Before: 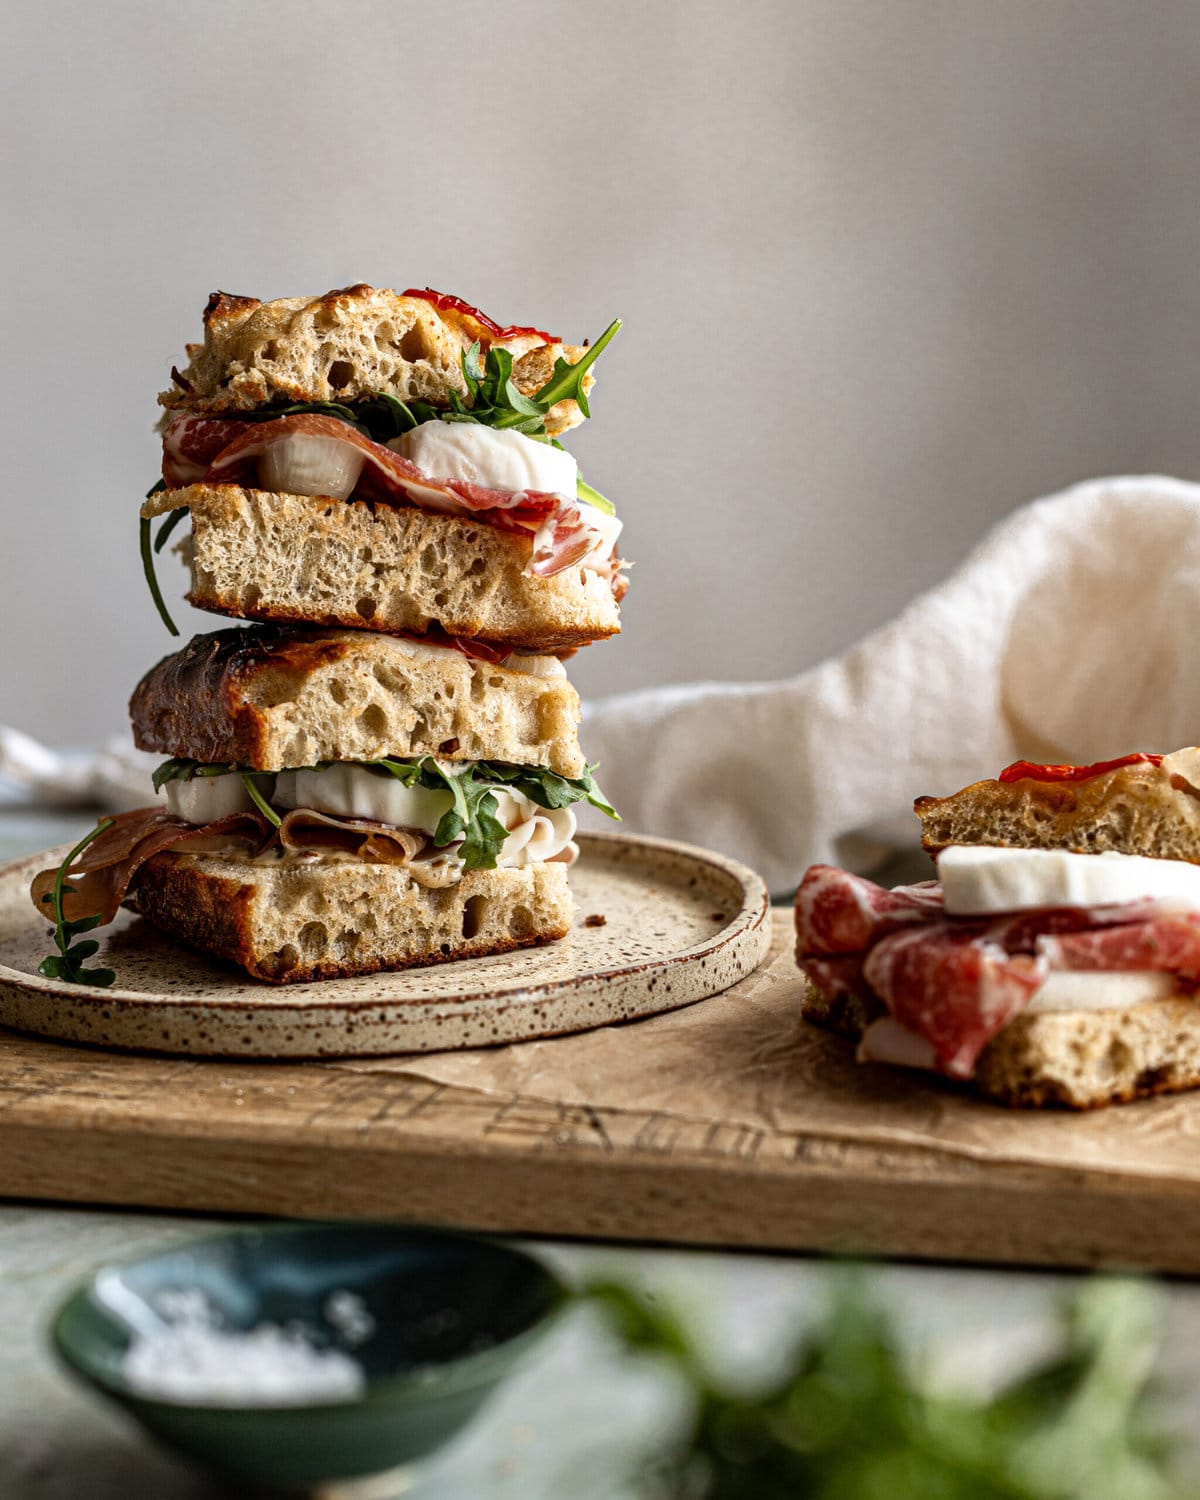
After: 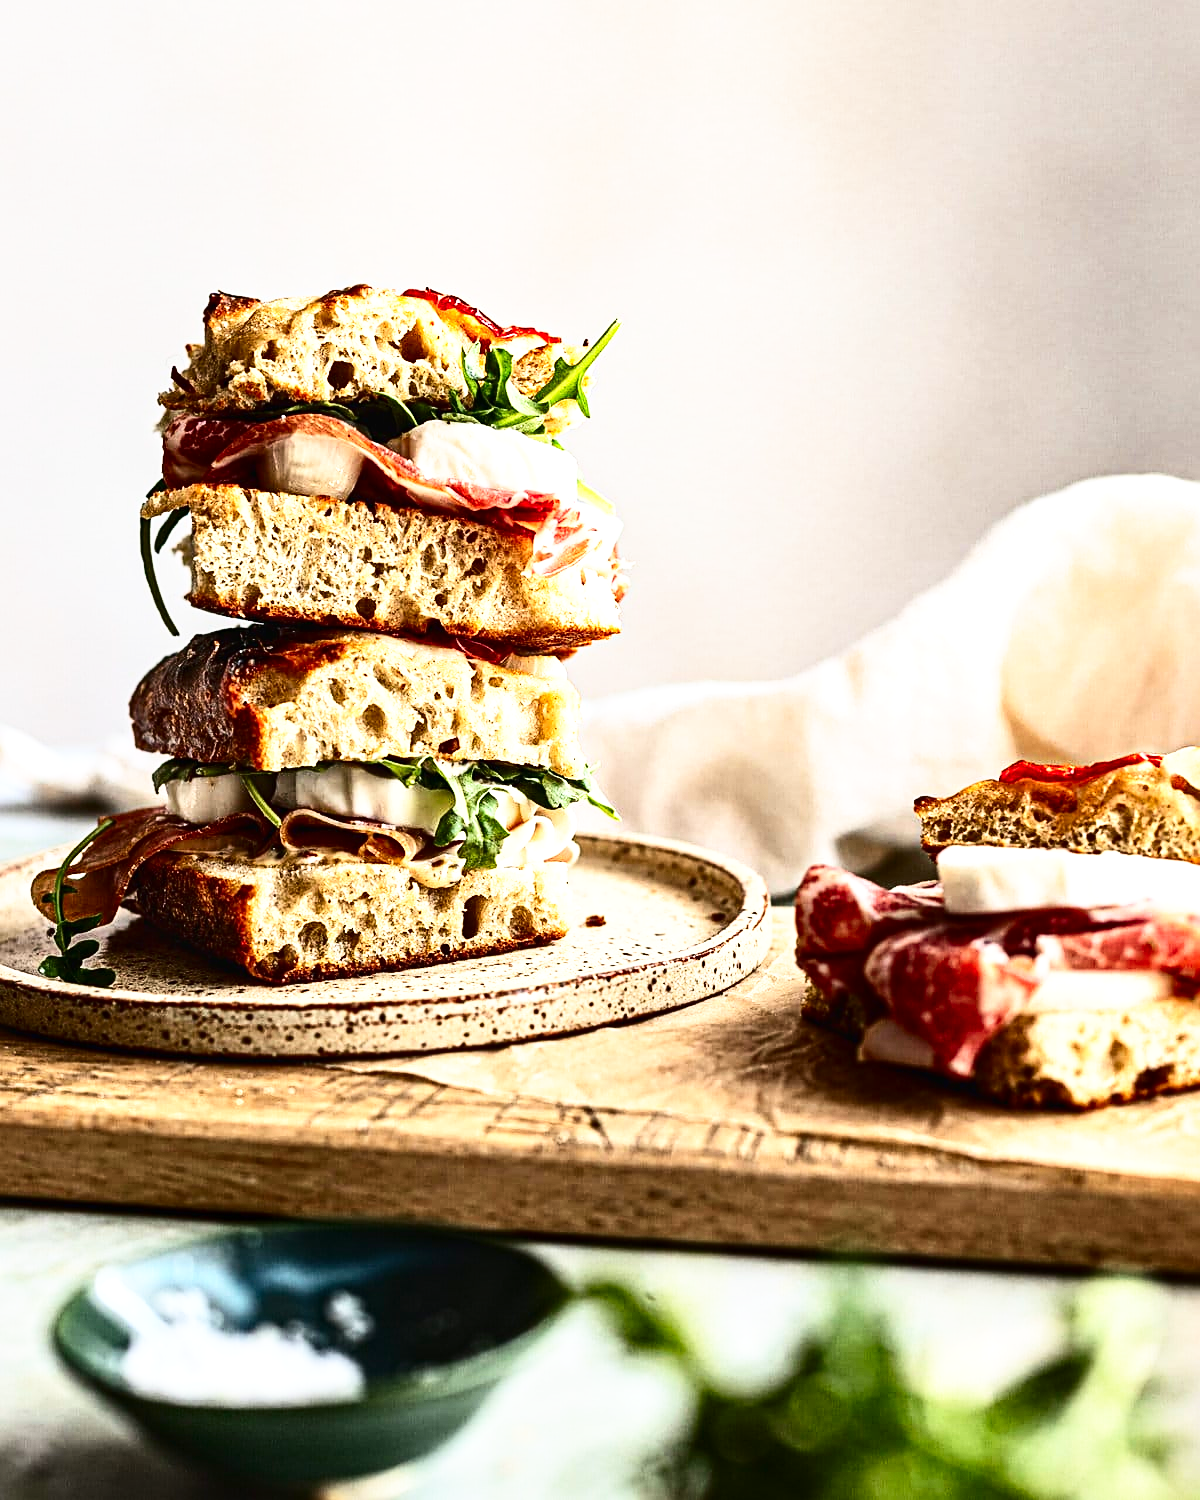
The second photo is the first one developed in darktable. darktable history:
local contrast: mode bilateral grid, contrast 28, coarseness 16, detail 115%, midtone range 0.2
contrast brightness saturation: contrast 0.32, brightness -0.08, saturation 0.17
sharpen: amount 0.478
base curve: curves: ch0 [(0, 0) (0.579, 0.807) (1, 1)], preserve colors none
exposure: black level correction -0.005, exposure 0.622 EV, compensate highlight preservation false
